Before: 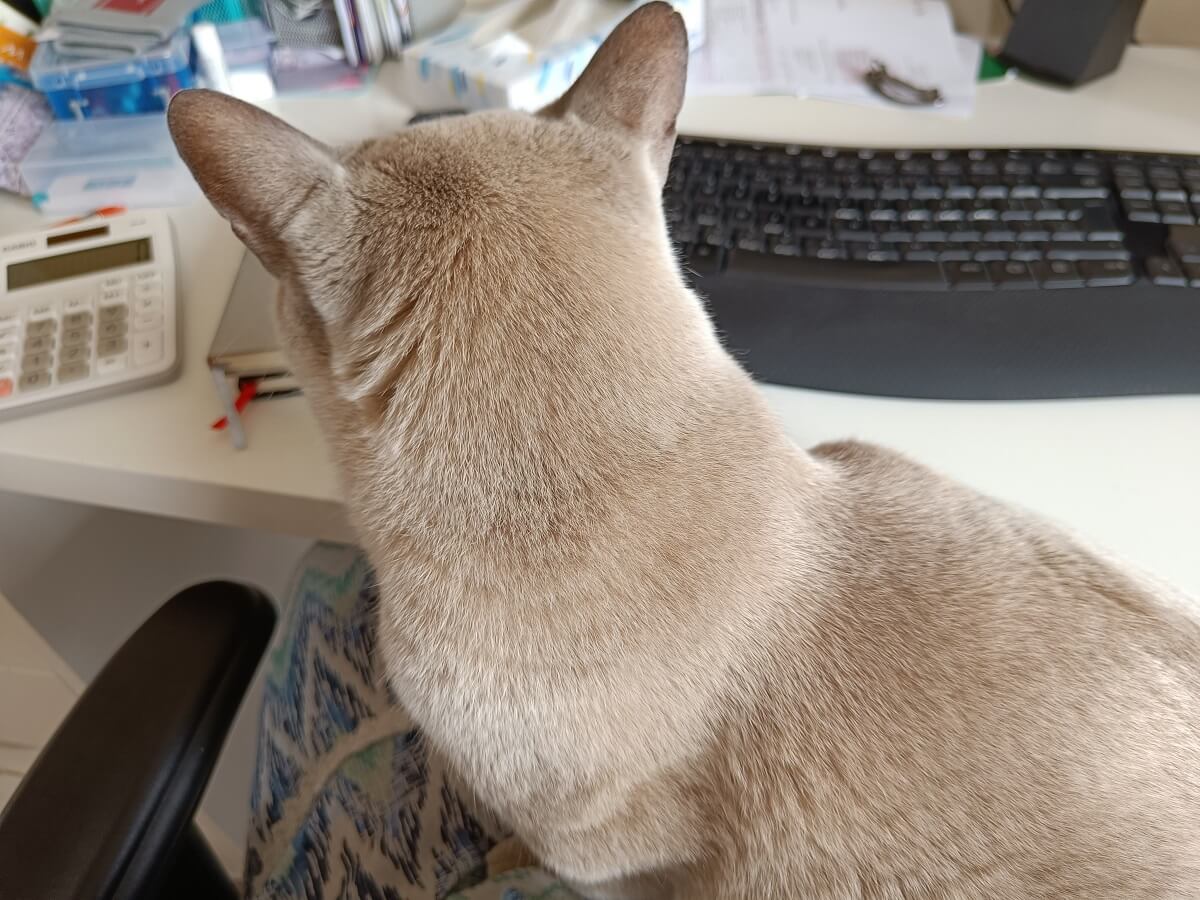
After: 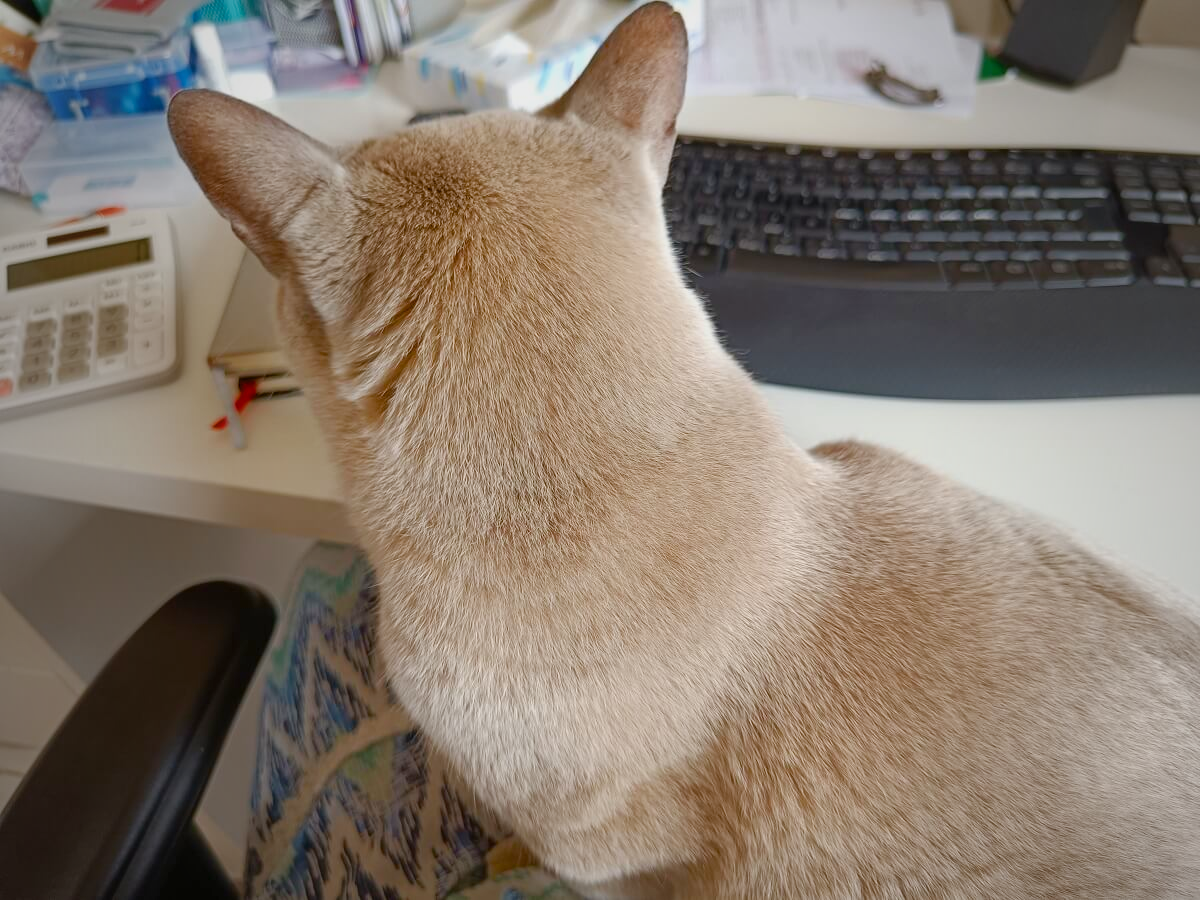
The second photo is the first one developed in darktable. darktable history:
color balance rgb: perceptual saturation grading › global saturation 23.355%, perceptual saturation grading › highlights -24.287%, perceptual saturation grading › mid-tones 24.455%, perceptual saturation grading › shadows 39.207%, contrast -10.56%
vignetting: fall-off start 72.35%, fall-off radius 108.66%, width/height ratio 0.736, unbound false
